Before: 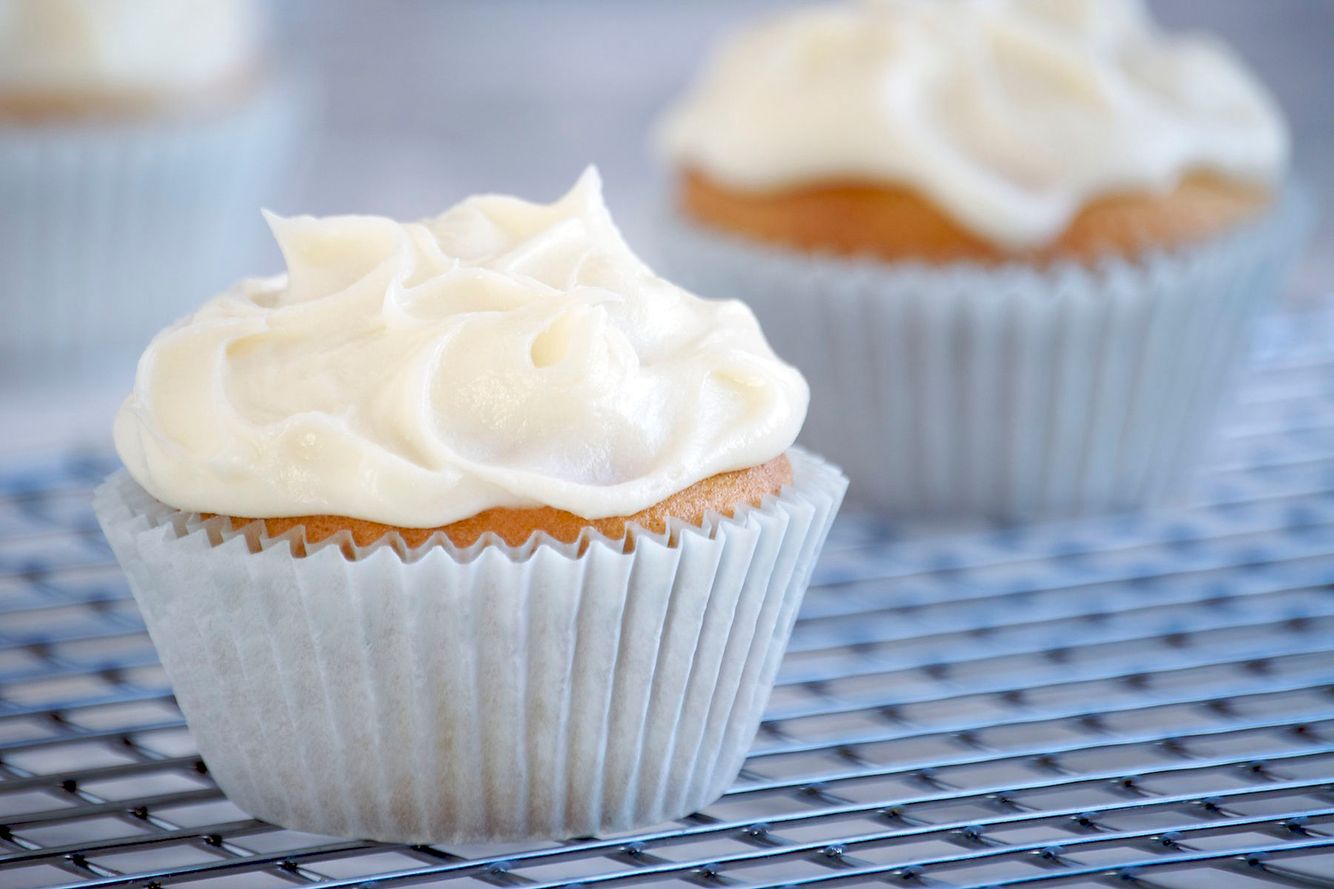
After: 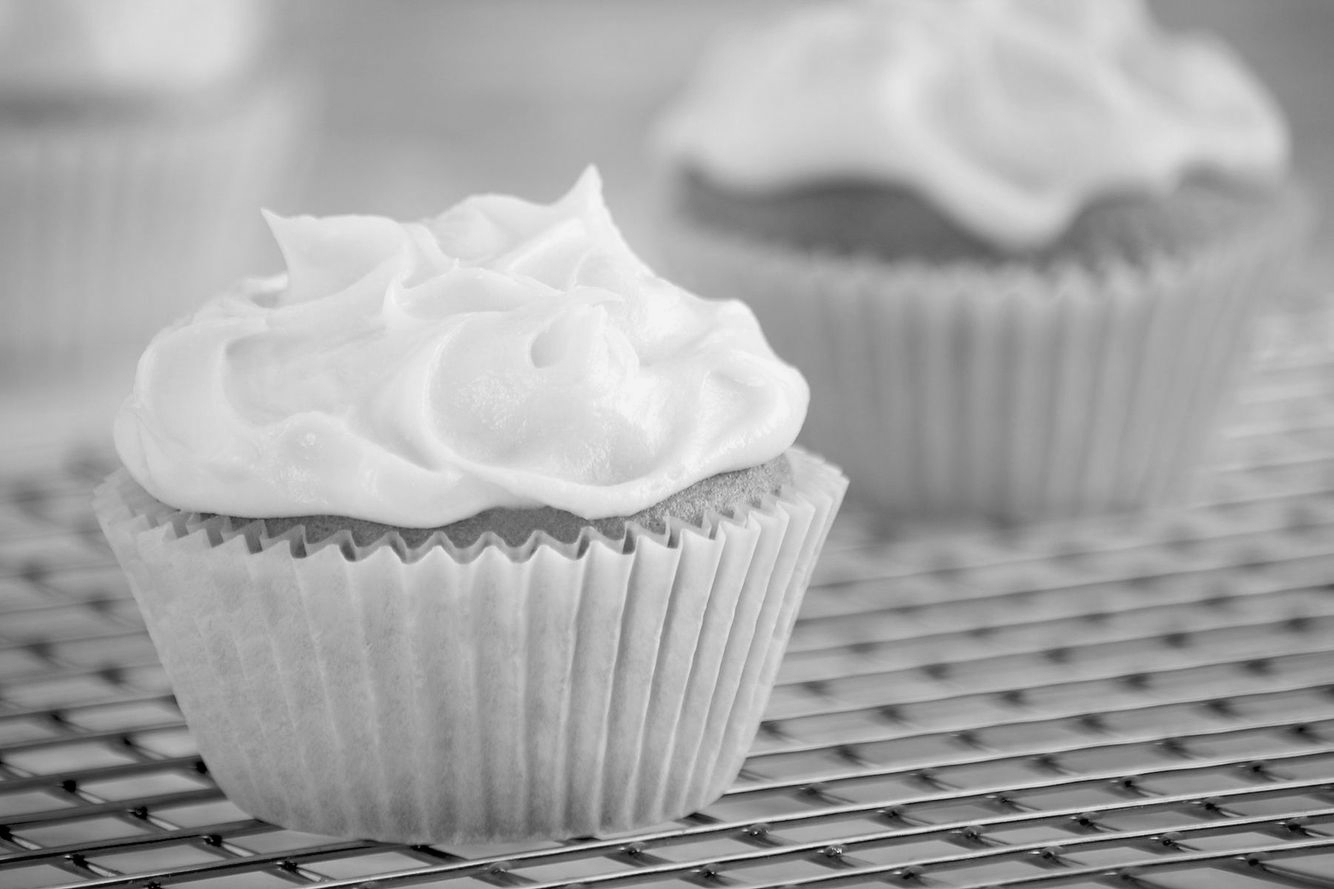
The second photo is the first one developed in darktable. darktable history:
color calibration: output gray [0.267, 0.423, 0.267, 0], x 0.343, y 0.356, temperature 5104.79 K
